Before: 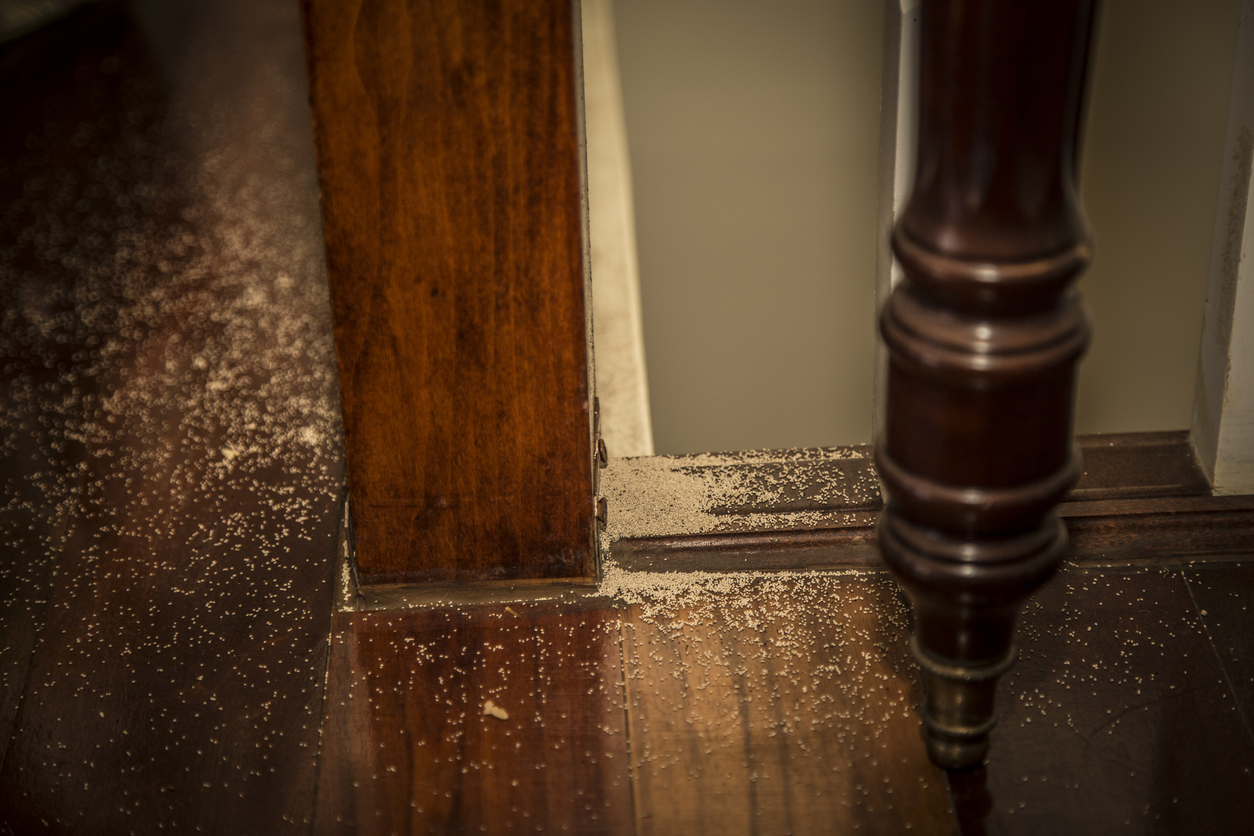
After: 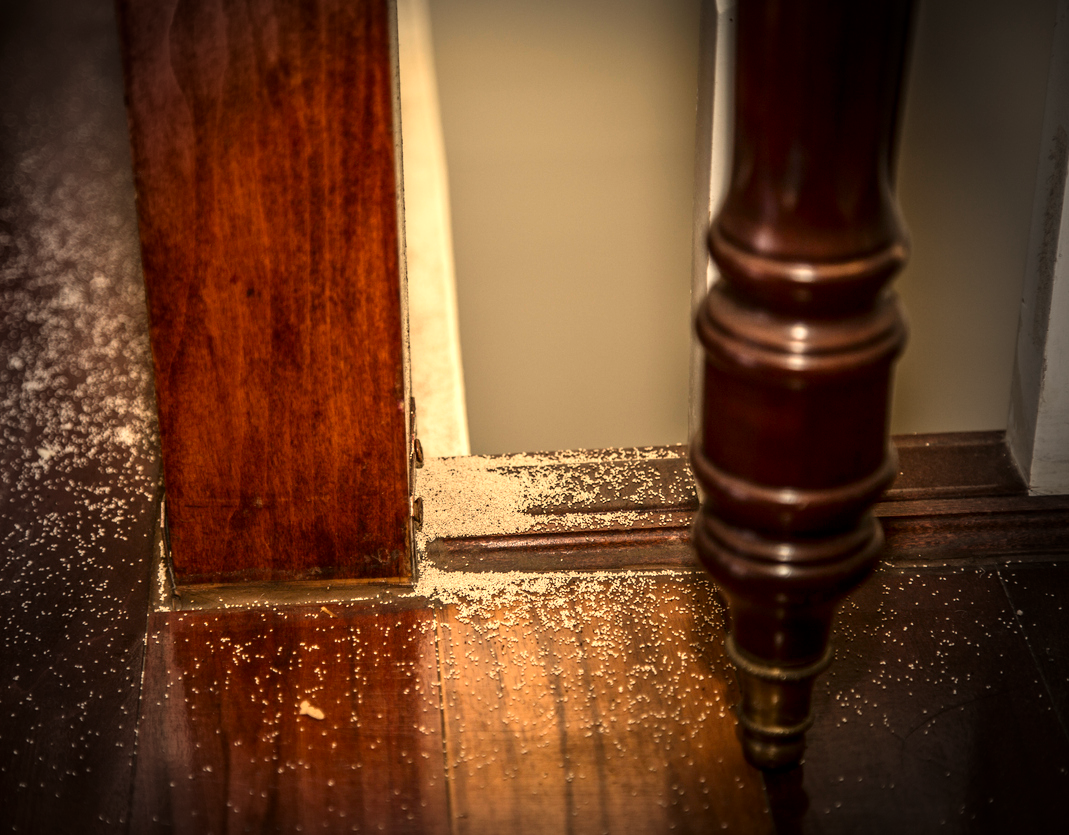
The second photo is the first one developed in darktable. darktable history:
exposure: exposure 0.78 EV, compensate highlight preservation false
crop and rotate: left 14.68%
vignetting: fall-off start 68.09%, fall-off radius 29.24%, center (-0.013, 0), width/height ratio 0.985, shape 0.85
contrast brightness saturation: contrast 0.149, brightness -0.01, saturation 0.102
